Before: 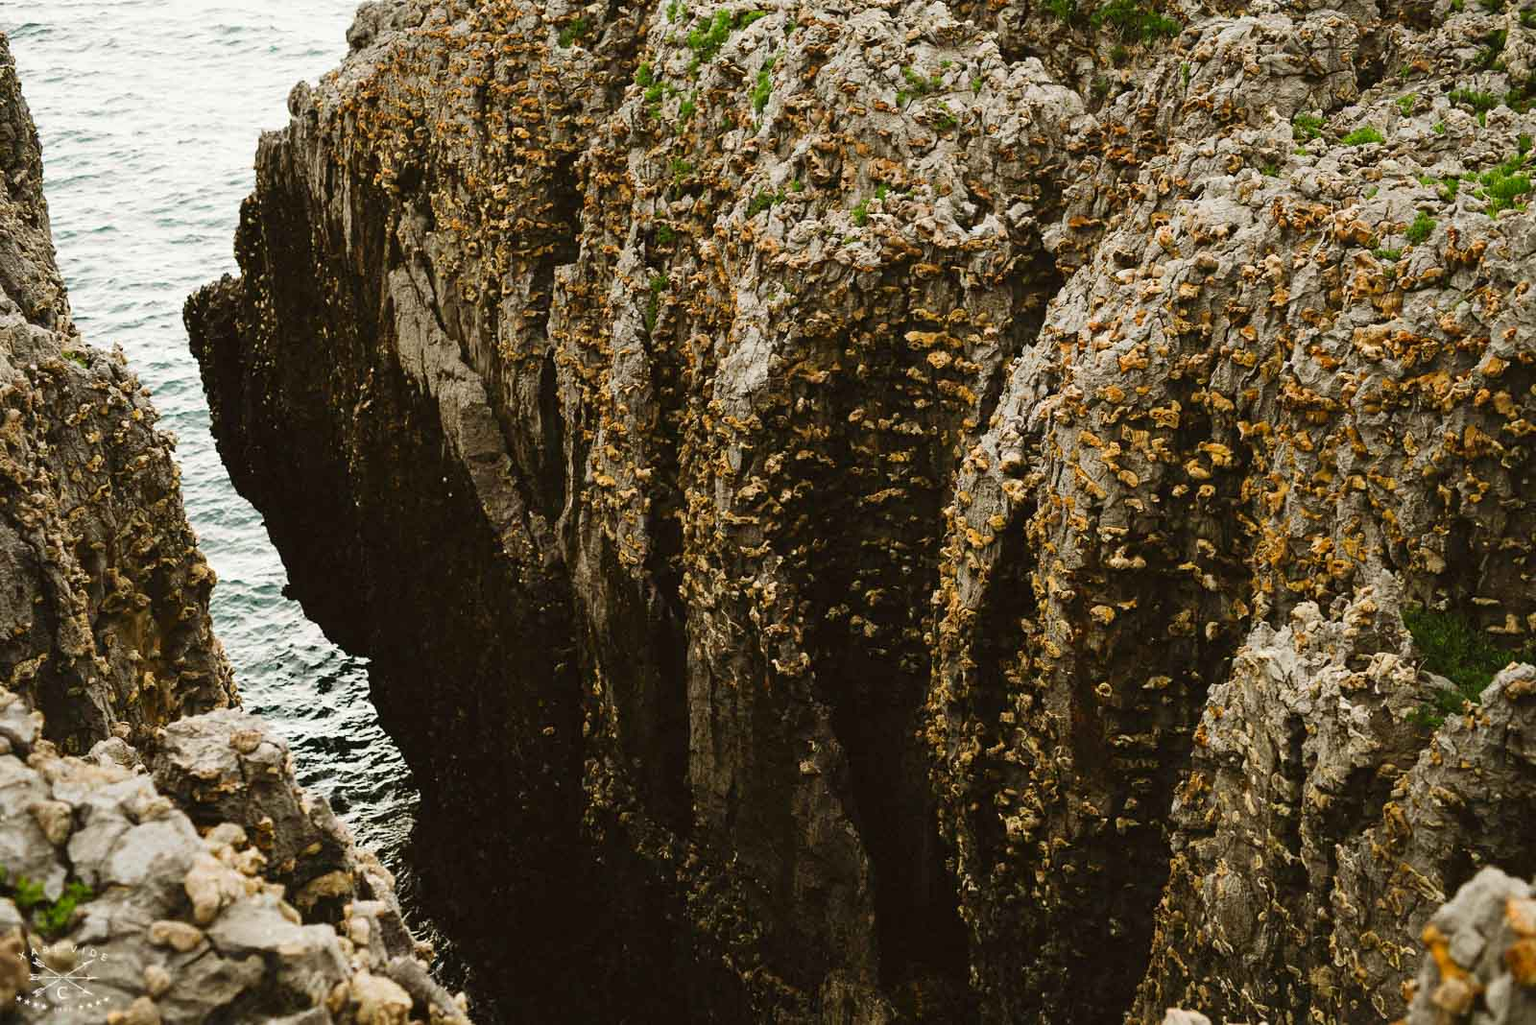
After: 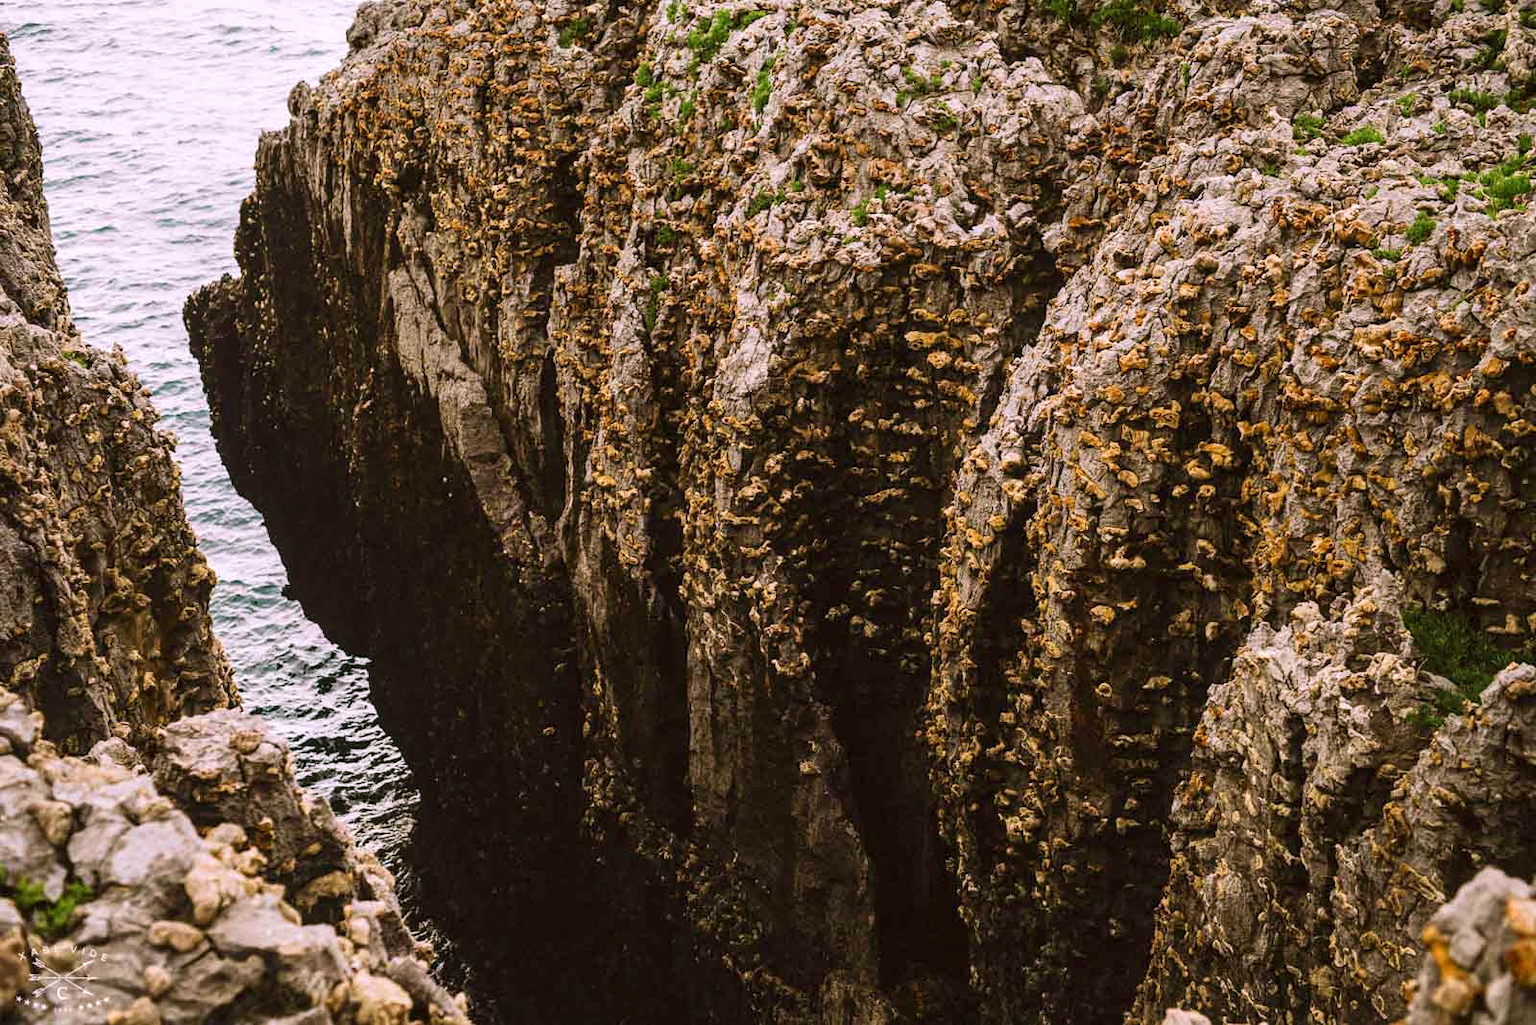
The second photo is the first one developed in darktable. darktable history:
color calibration: output R [1.063, -0.012, -0.003, 0], output B [-0.079, 0.047, 1, 0], x 0.37, y 0.382, temperature 4314.37 K, gamut compression 1.67
local contrast: on, module defaults
velvia: on, module defaults
